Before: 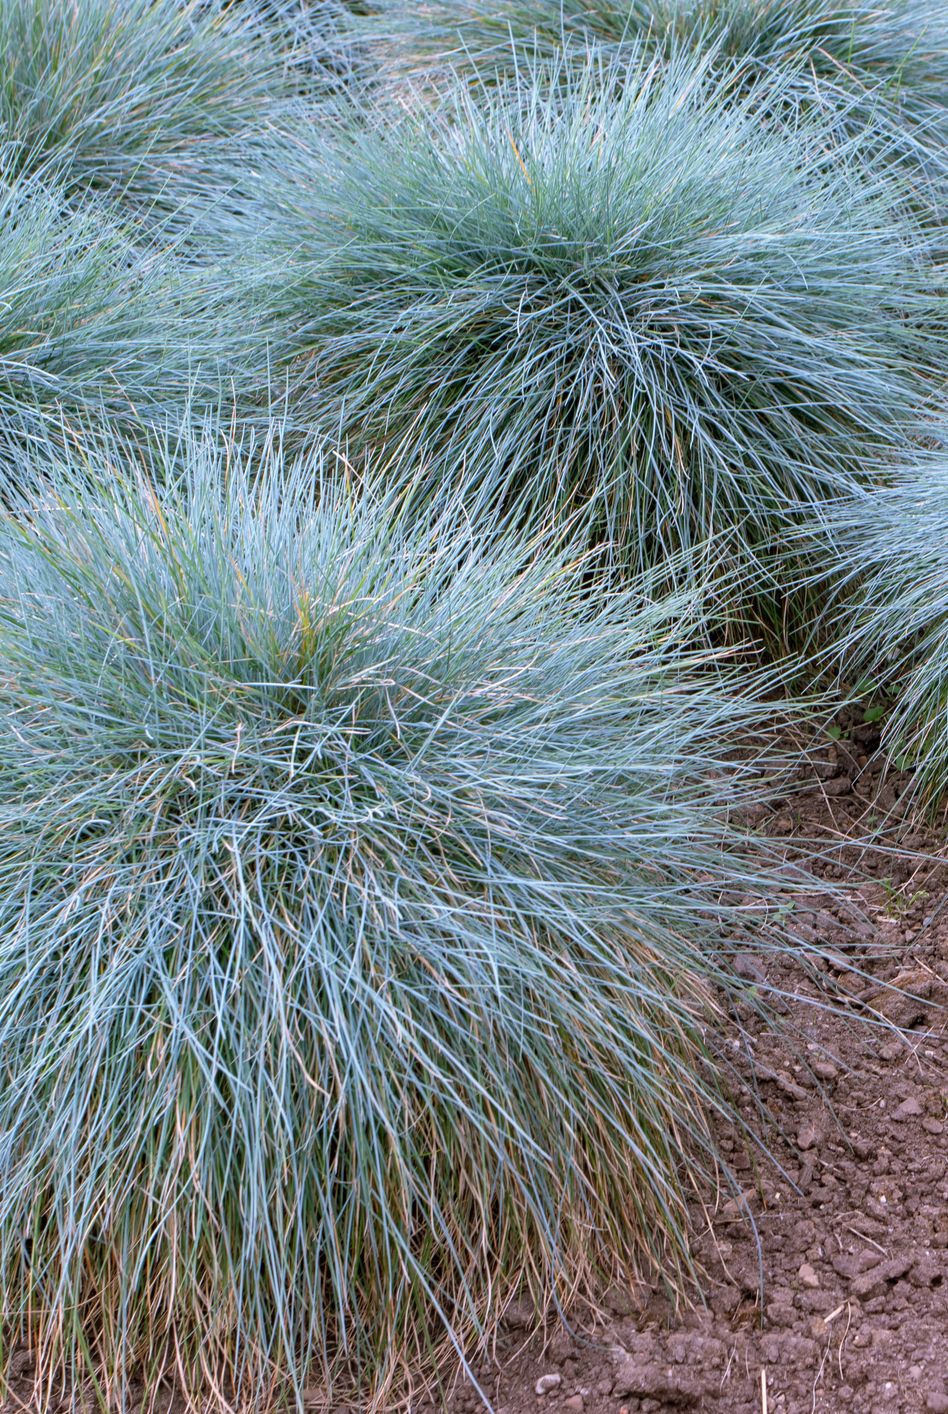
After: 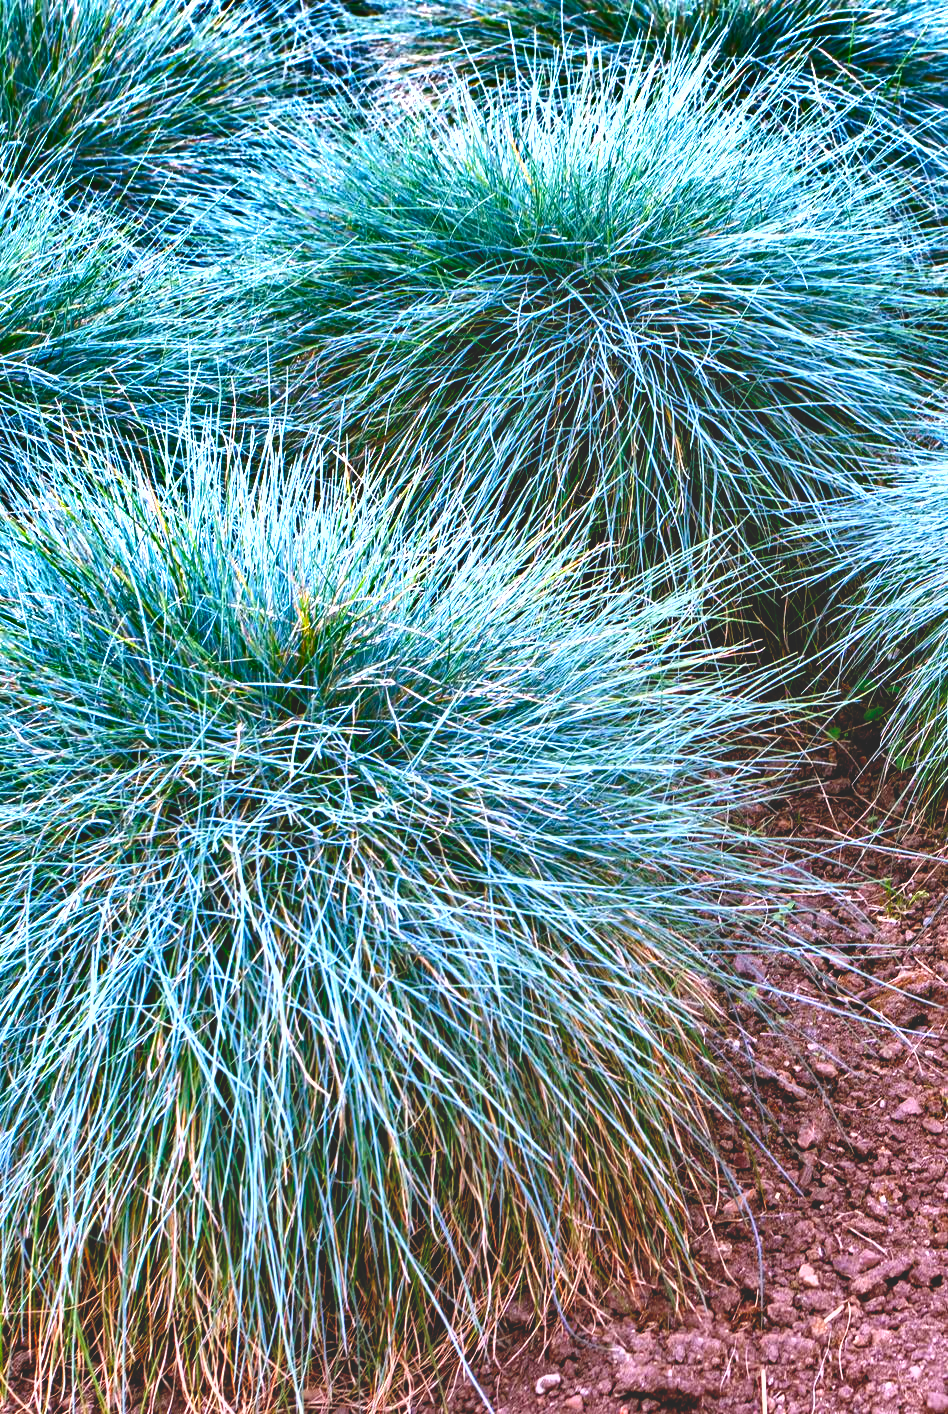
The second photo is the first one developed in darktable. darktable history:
exposure: exposure 0.992 EV, compensate highlight preservation false
base curve: curves: ch0 [(0, 0.02) (0.083, 0.036) (1, 1)], preserve colors none
shadows and highlights: shadows 21, highlights -81.43, soften with gaussian
color balance rgb: global offset › luminance -1.434%, linear chroma grading › global chroma 14.889%, perceptual saturation grading › global saturation 20%, perceptual saturation grading › highlights -25.888%, perceptual saturation grading › shadows 49.358%, global vibrance 20%
